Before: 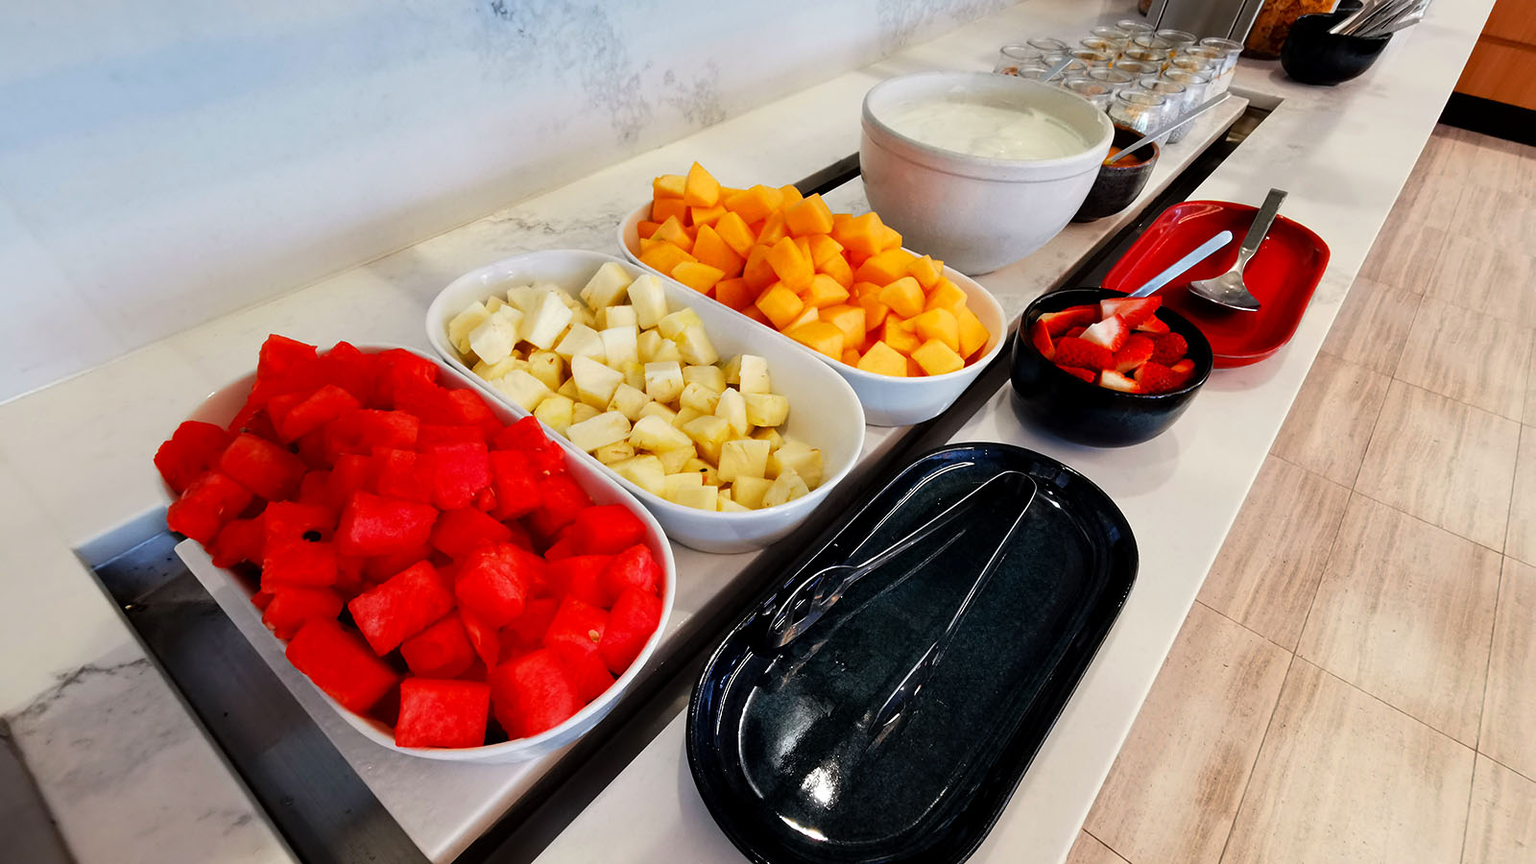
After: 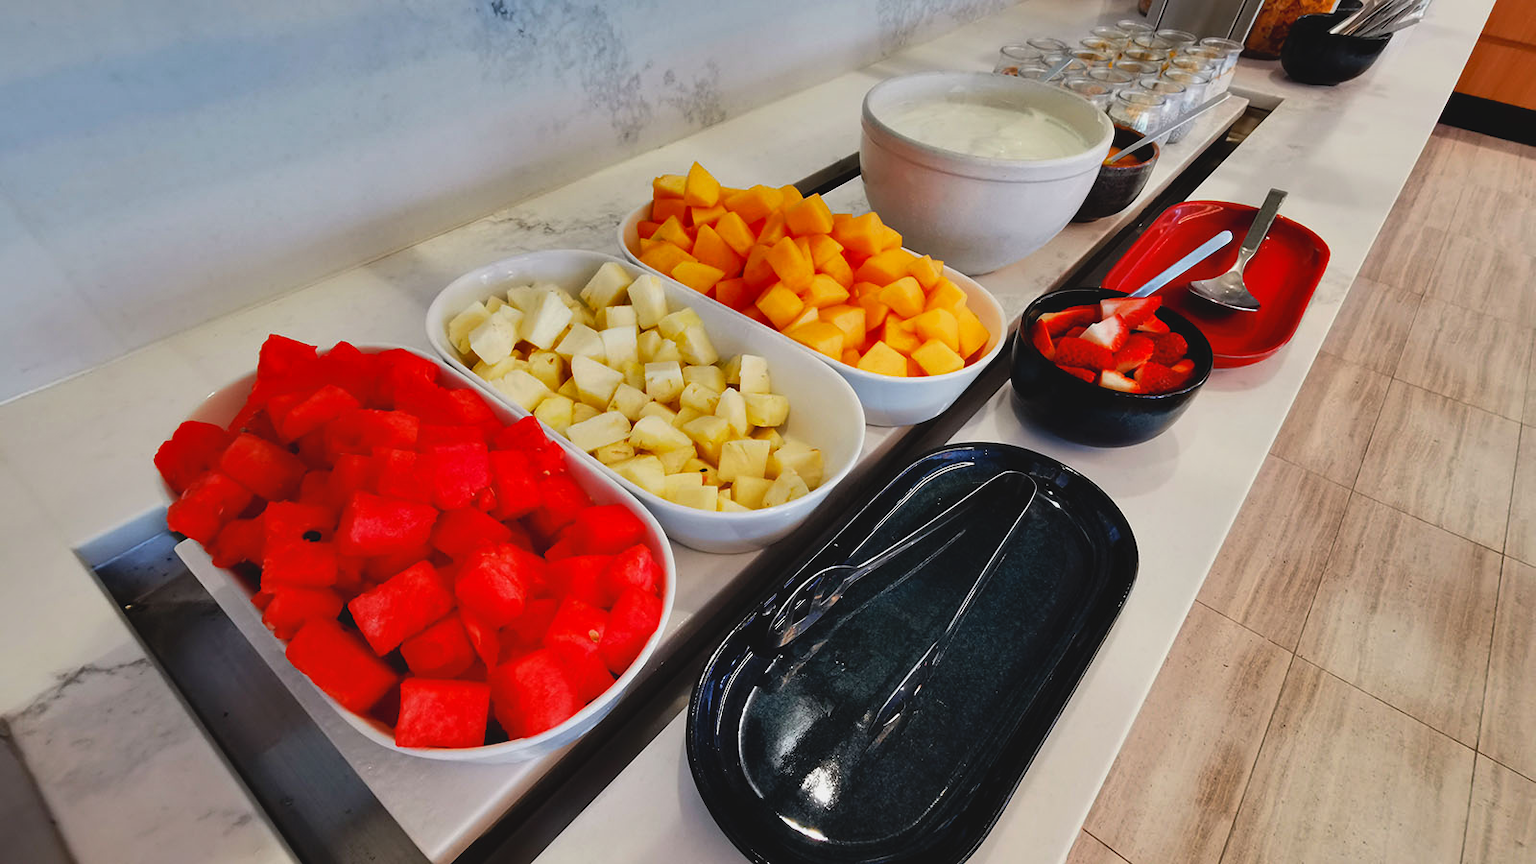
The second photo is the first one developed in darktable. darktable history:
shadows and highlights: shadows 30.59, highlights -62.45, soften with gaussian
contrast brightness saturation: contrast -0.122
